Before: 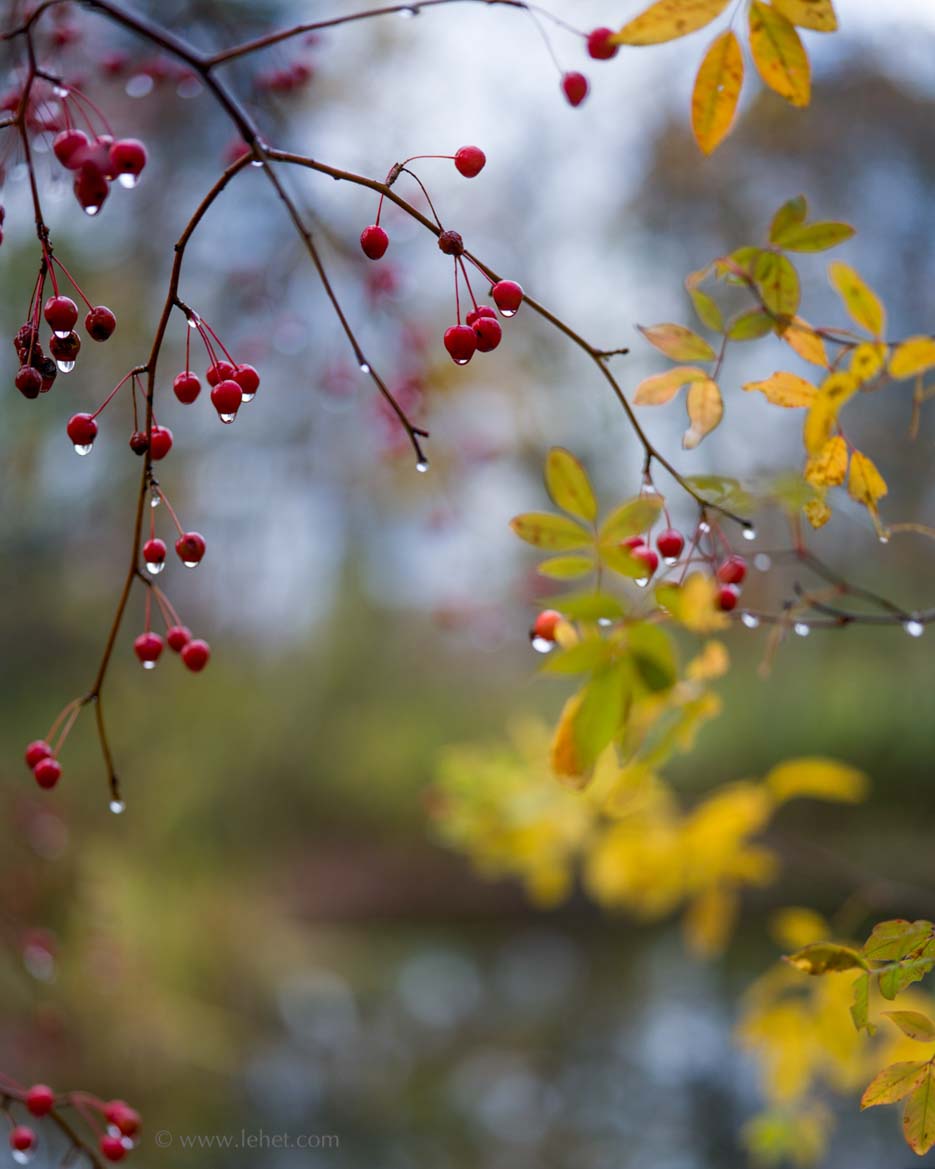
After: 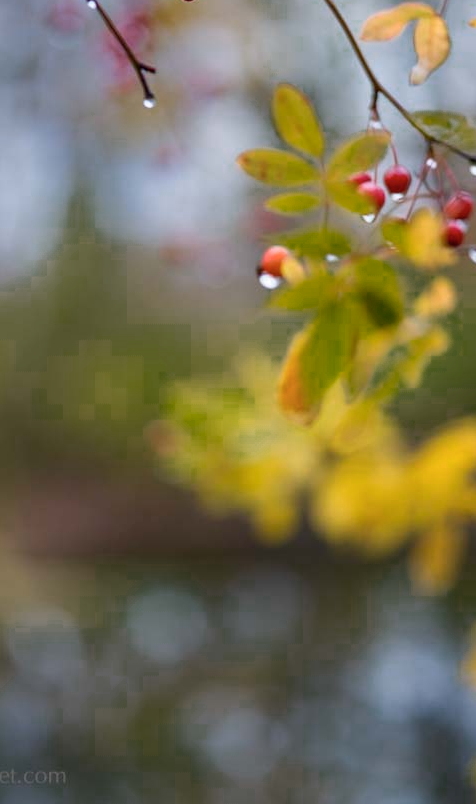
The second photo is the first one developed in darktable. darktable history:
color zones: curves: ch0 [(0.25, 0.5) (0.347, 0.092) (0.75, 0.5)]; ch1 [(0.25, 0.5) (0.33, 0.51) (0.75, 0.5)]
crop and rotate: left 29.237%, top 31.152%, right 19.807%
